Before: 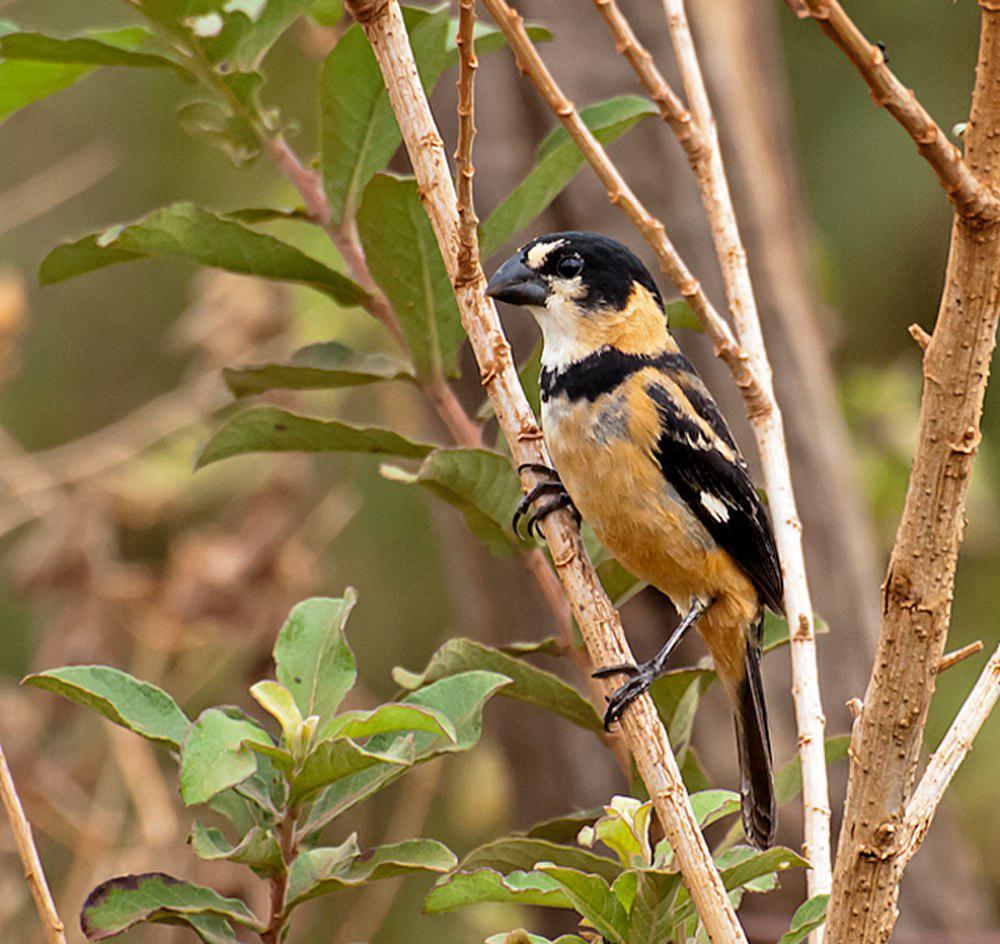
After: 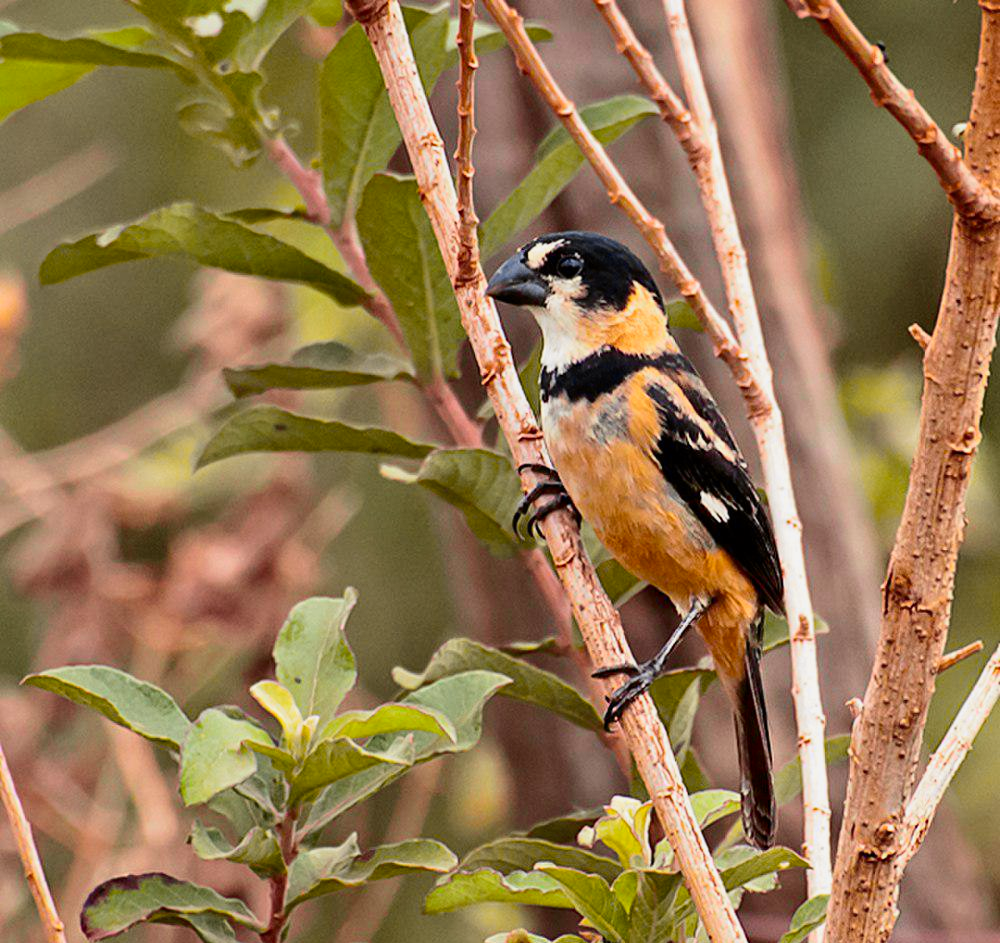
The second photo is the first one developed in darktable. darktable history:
crop: bottom 0.052%
tone curve: curves: ch0 [(0, 0) (0.087, 0.054) (0.281, 0.245) (0.506, 0.526) (0.8, 0.824) (0.994, 0.955)]; ch1 [(0, 0) (0.27, 0.195) (0.406, 0.435) (0.452, 0.474) (0.495, 0.5) (0.514, 0.508) (0.537, 0.556) (0.654, 0.689) (1, 1)]; ch2 [(0, 0) (0.269, 0.299) (0.459, 0.441) (0.498, 0.499) (0.523, 0.52) (0.551, 0.549) (0.633, 0.625) (0.659, 0.681) (0.718, 0.764) (1, 1)], color space Lab, independent channels, preserve colors none
